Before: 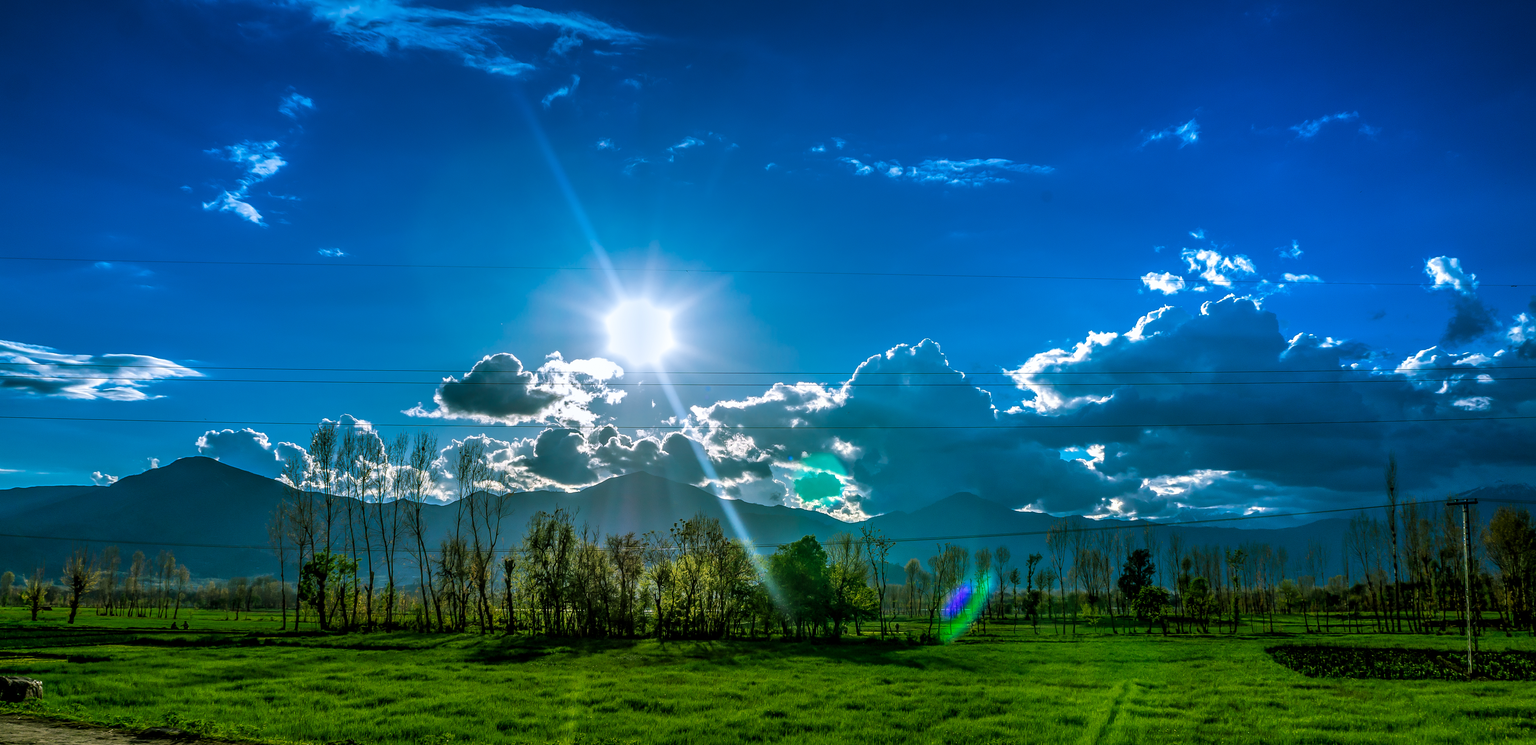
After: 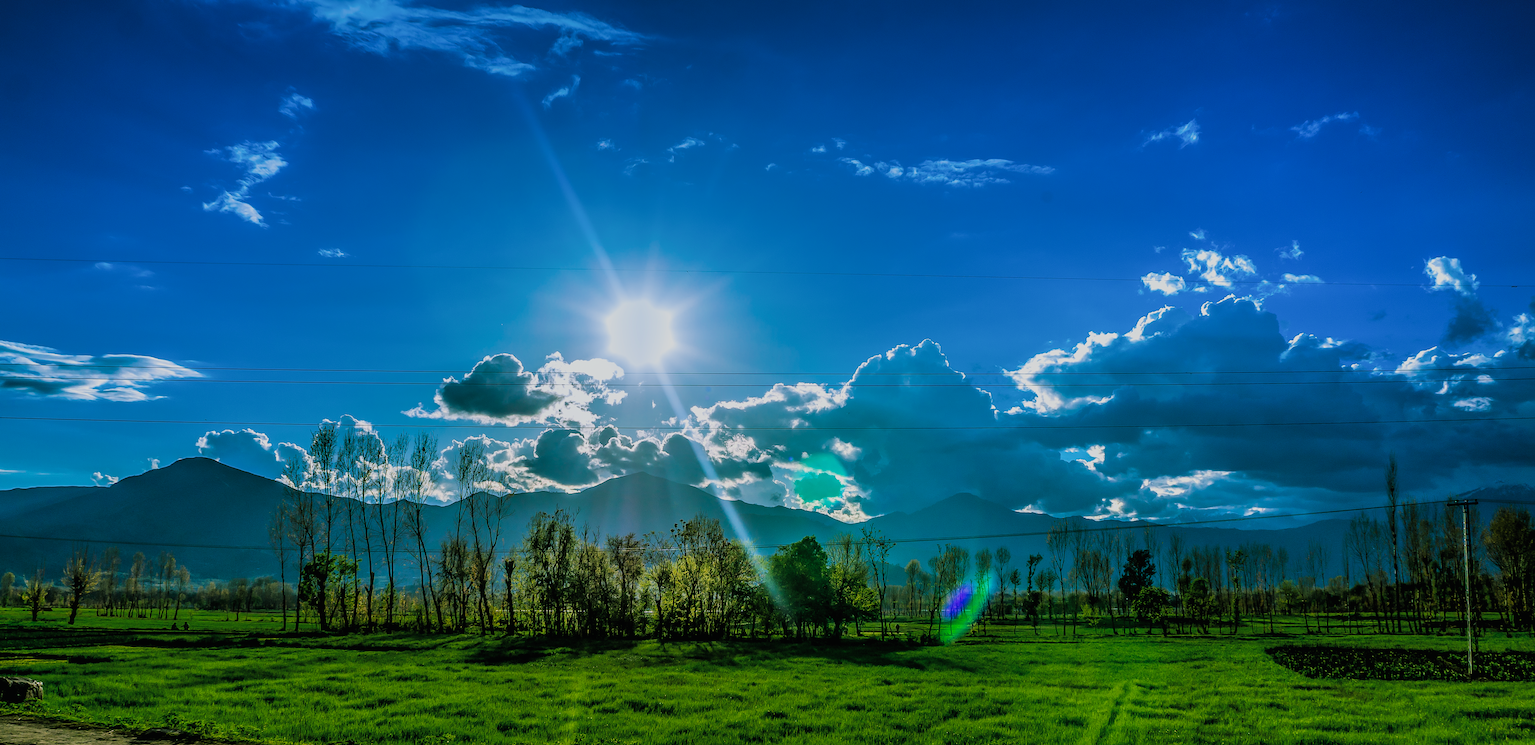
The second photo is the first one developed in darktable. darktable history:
velvia: strength 10.5%
filmic rgb: black relative exposure -7.65 EV, white relative exposure 4.56 EV, hardness 3.61
color balance rgb: shadows lift › chroma 2.038%, shadows lift › hue 214.21°, perceptual saturation grading › global saturation 0.253%, global vibrance 20%
sharpen: amount 0.202
exposure: black level correction -0.004, exposure 0.052 EV, compensate highlight preservation false
